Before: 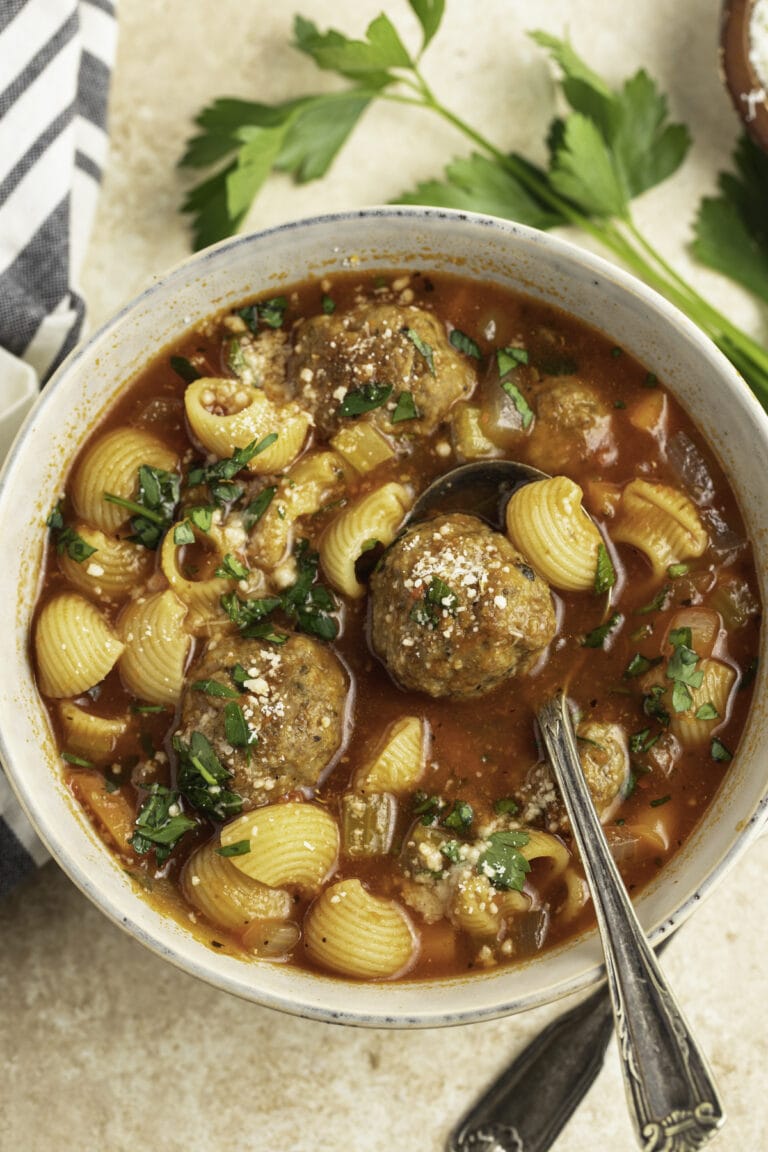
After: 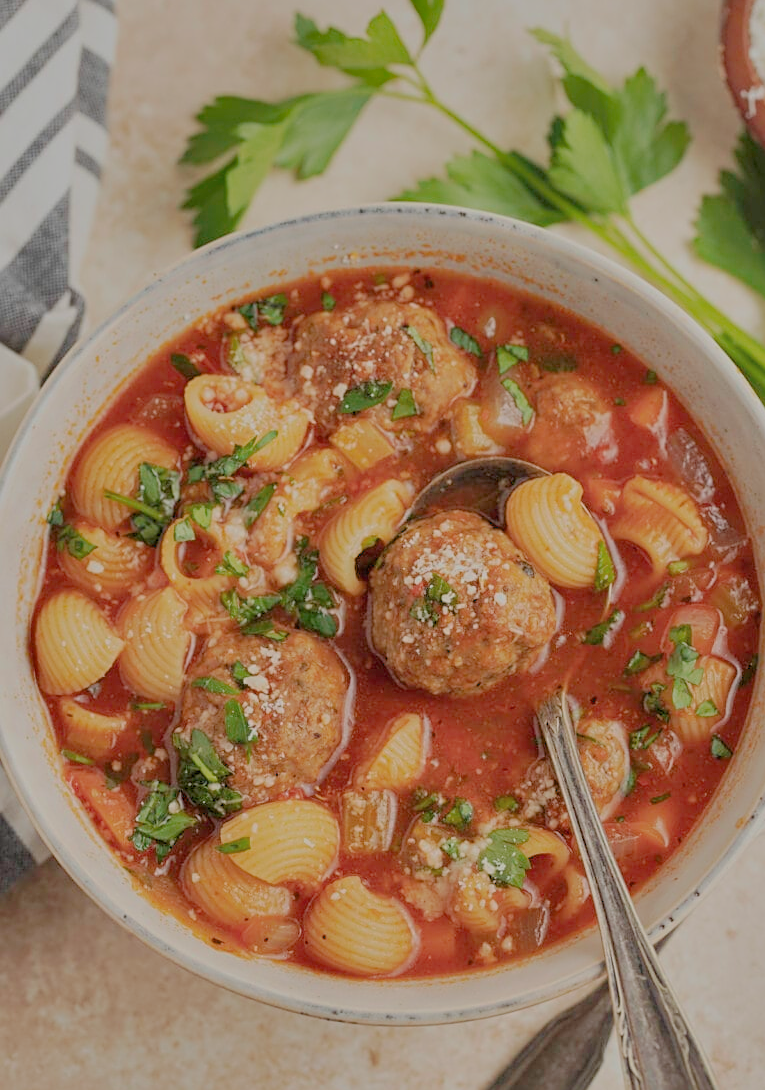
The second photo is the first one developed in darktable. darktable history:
sharpen: on, module defaults
shadows and highlights: shadows 43.62, white point adjustment -1.53, soften with gaussian
crop: top 0.275%, right 0.264%, bottom 5.097%
filmic rgb: middle gray luminance 2.6%, black relative exposure -9.9 EV, white relative exposure 7 EV, dynamic range scaling 10%, target black luminance 0%, hardness 3.17, latitude 43.61%, contrast 0.671, highlights saturation mix 6.21%, shadows ↔ highlights balance 13.35%
tone curve: curves: ch0 [(0, 0) (0.003, 0.005) (0.011, 0.019) (0.025, 0.04) (0.044, 0.064) (0.069, 0.095) (0.1, 0.129) (0.136, 0.169) (0.177, 0.207) (0.224, 0.247) (0.277, 0.298) (0.335, 0.354) (0.399, 0.416) (0.468, 0.478) (0.543, 0.553) (0.623, 0.634) (0.709, 0.709) (0.801, 0.817) (0.898, 0.912) (1, 1)], preserve colors none
exposure: exposure 0.203 EV, compensate highlight preservation false
color correction: highlights b* 0.014, saturation 0.985
